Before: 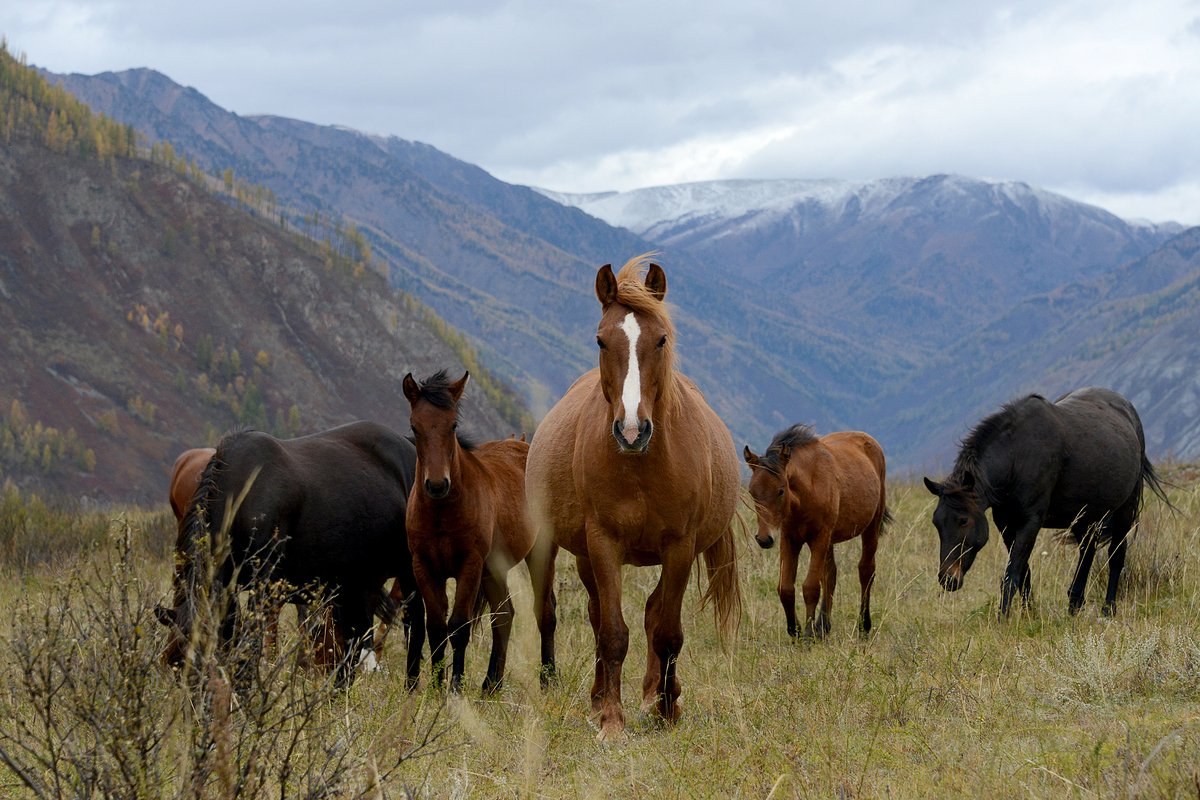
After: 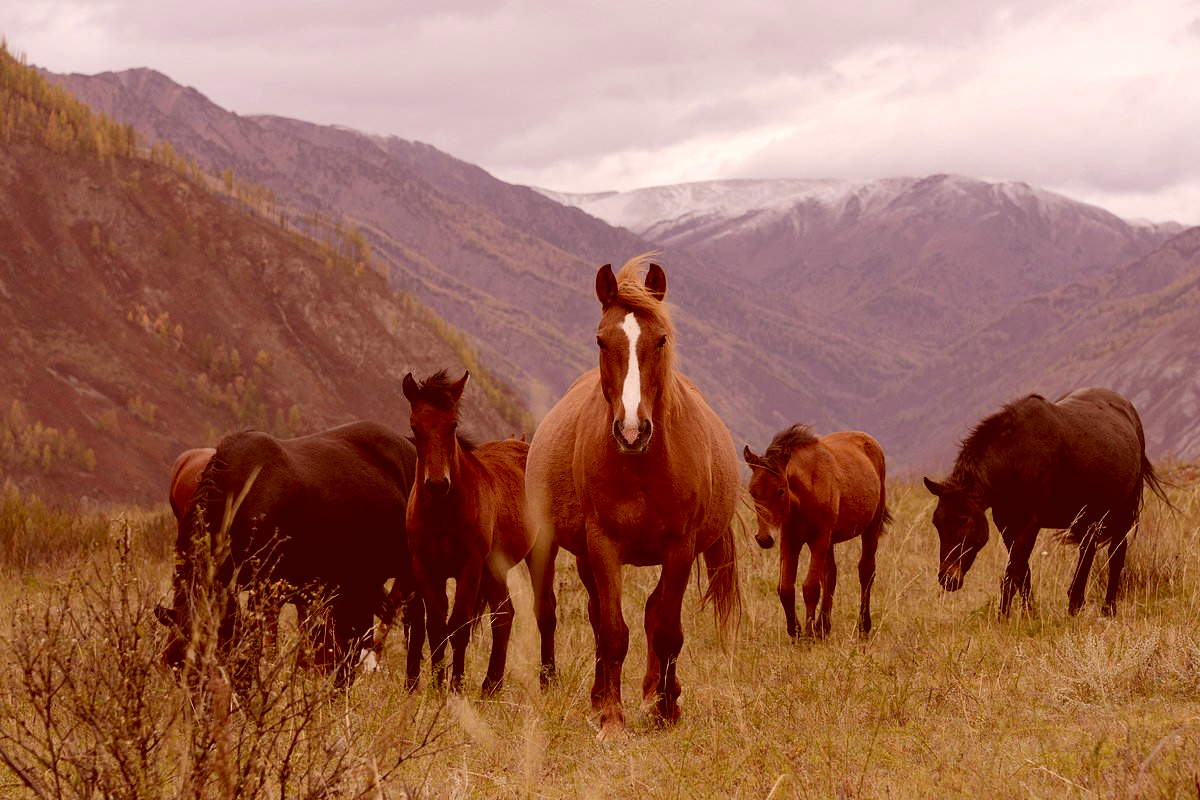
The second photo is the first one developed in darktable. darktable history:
color correction: highlights a* 9.31, highlights b* 8.64, shadows a* 39.39, shadows b* 39.89, saturation 0.824
